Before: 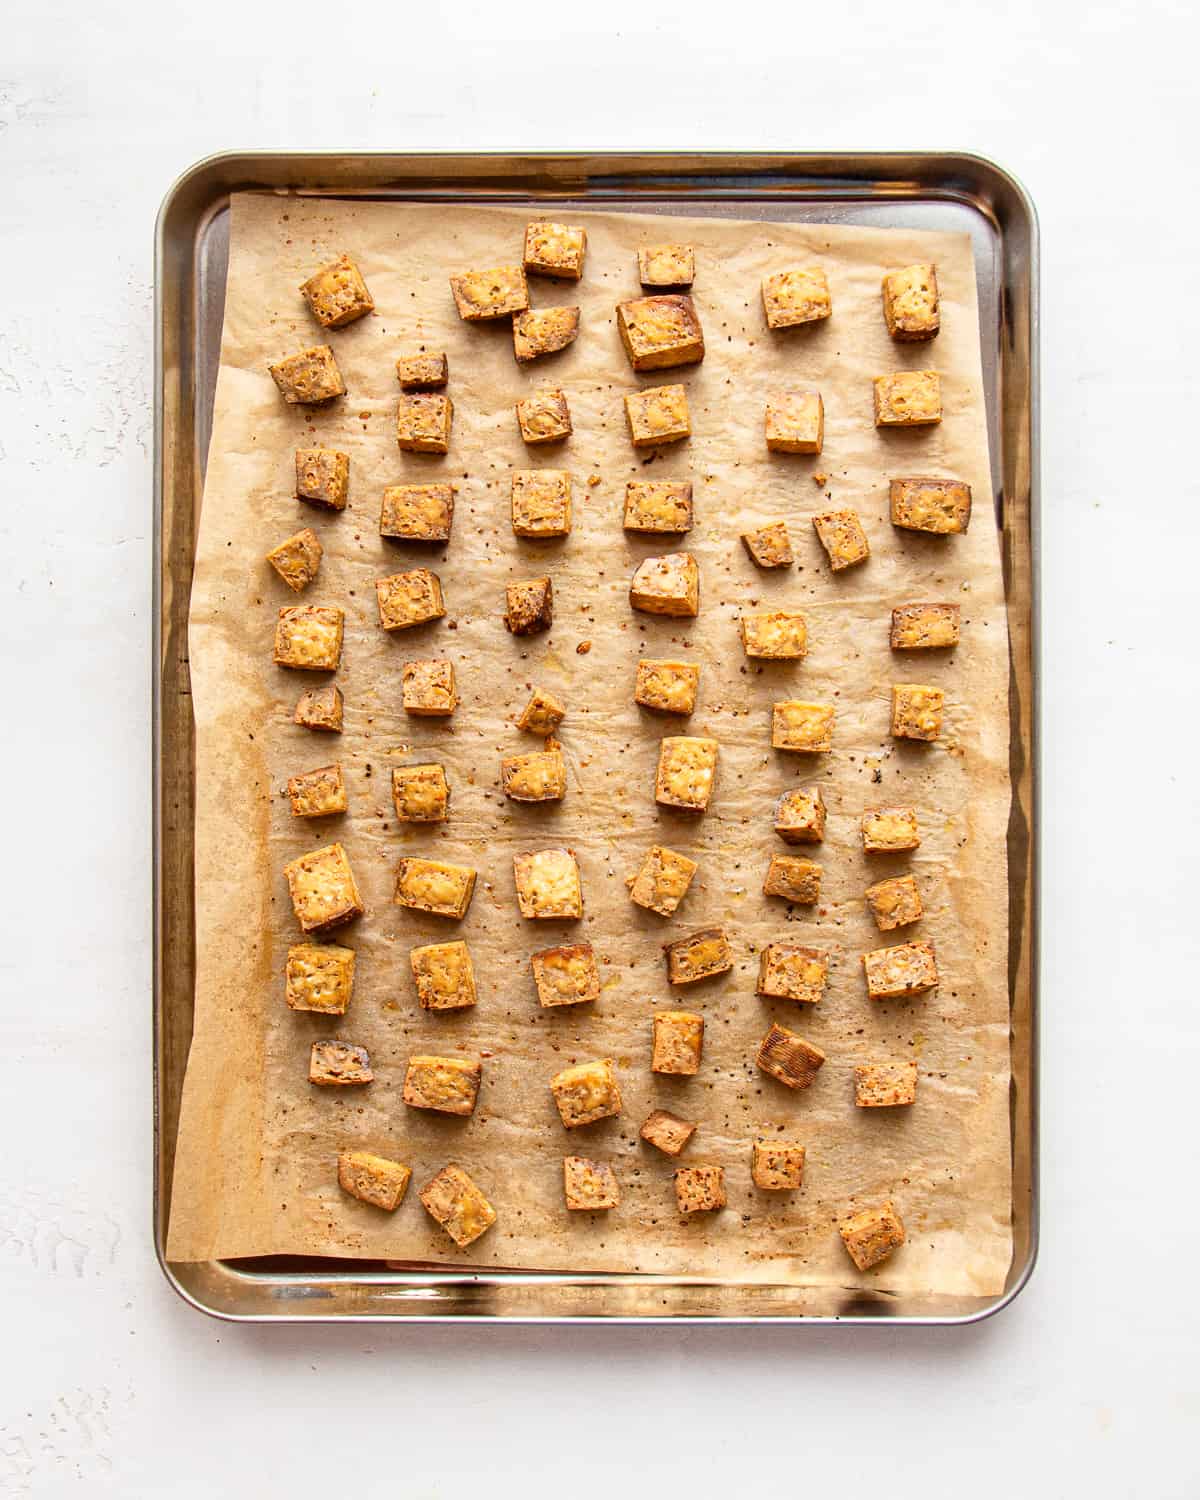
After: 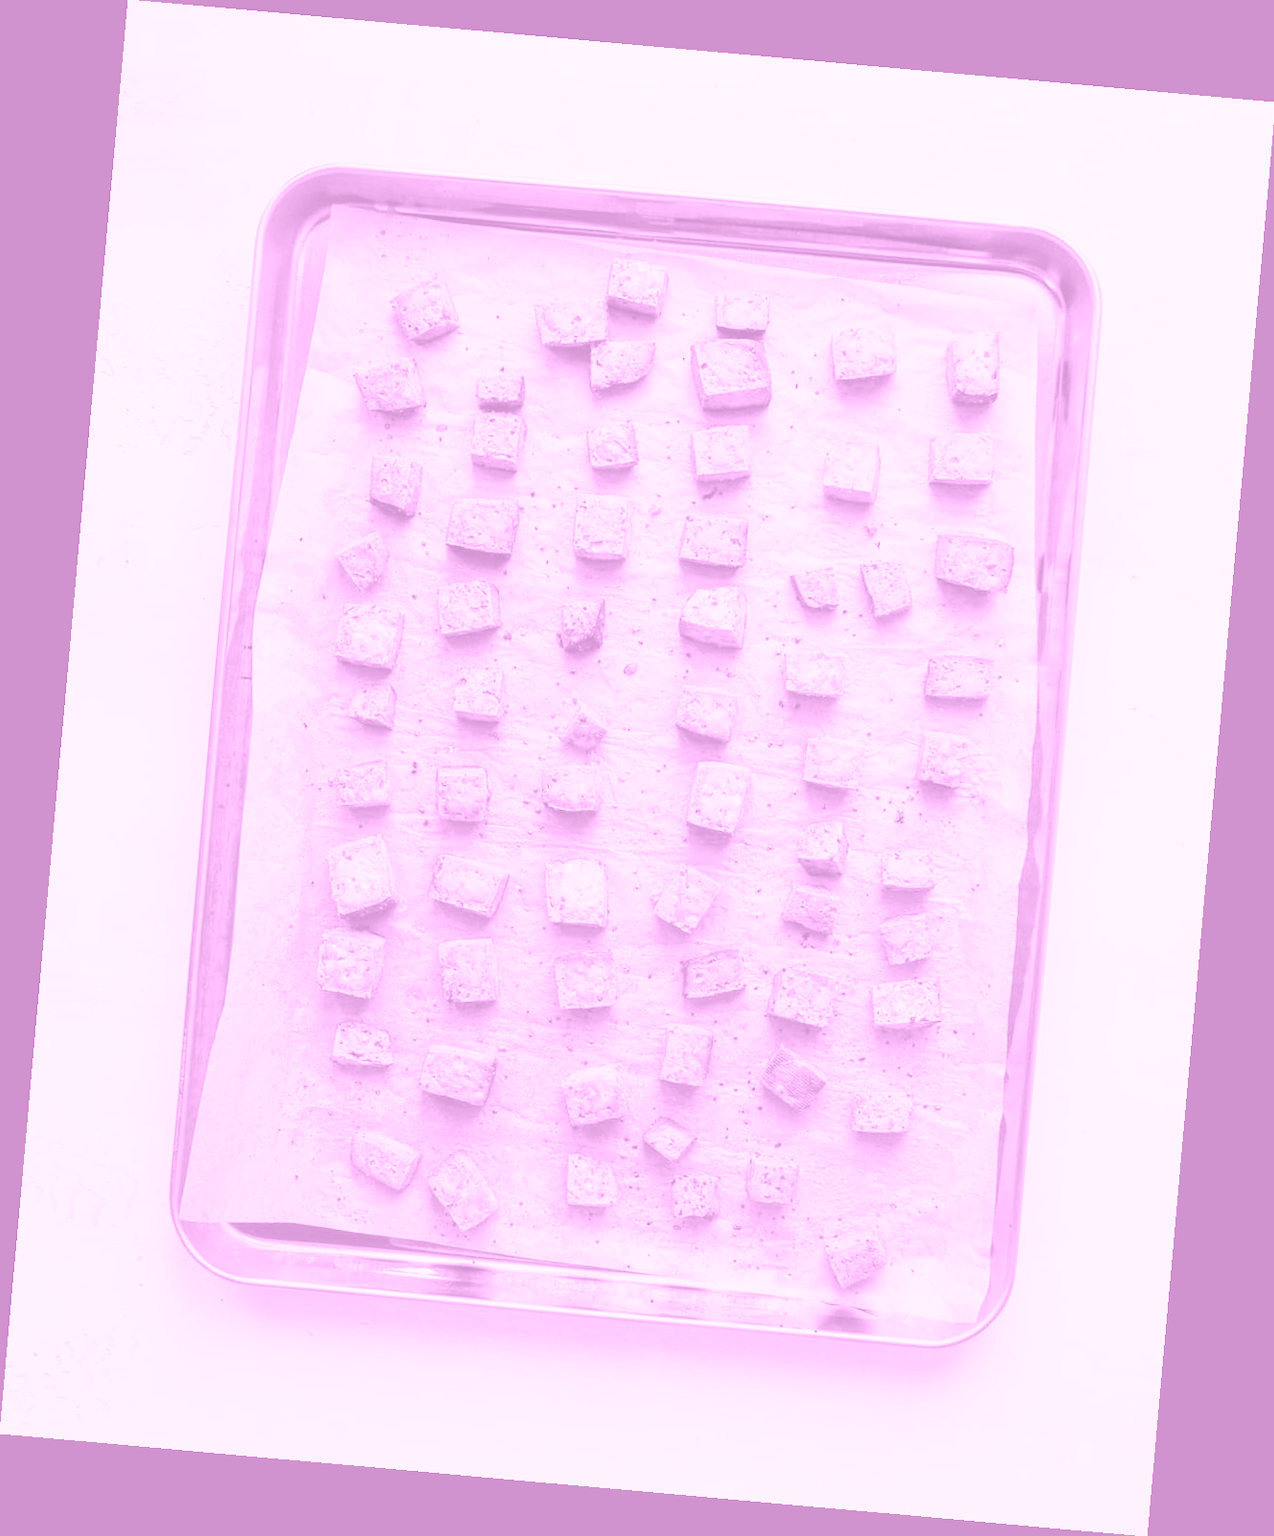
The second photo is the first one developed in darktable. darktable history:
exposure: exposure 0.7 EV, compensate highlight preservation false
colorize: hue 331.2°, saturation 75%, source mix 30.28%, lightness 70.52%, version 1
rotate and perspective: rotation 5.12°, automatic cropping off
